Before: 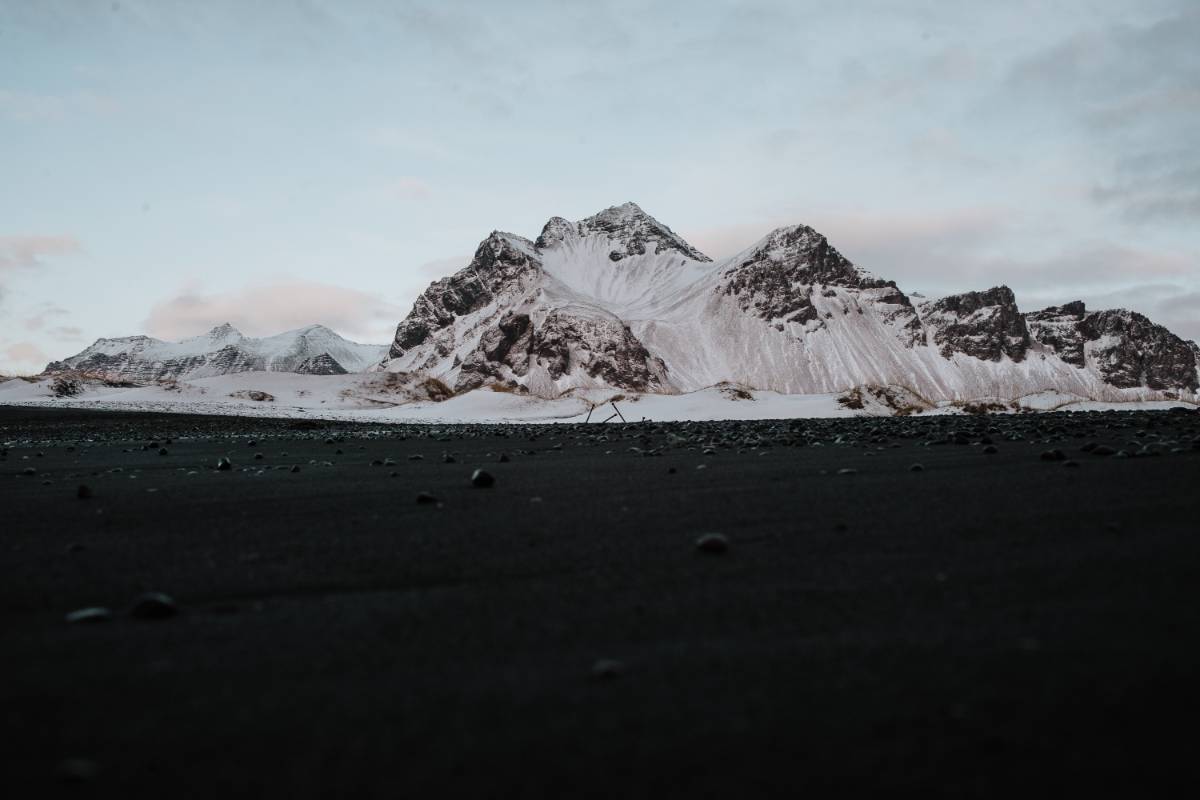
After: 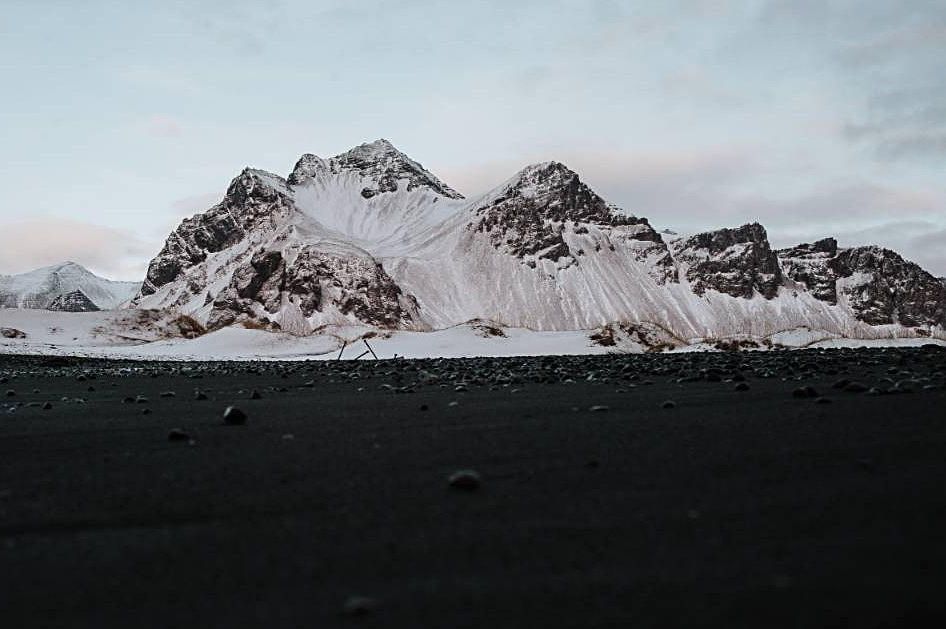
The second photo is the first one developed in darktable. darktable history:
sharpen: amount 0.478
crop and rotate: left 20.74%, top 7.912%, right 0.375%, bottom 13.378%
exposure: exposure 0.078 EV, compensate highlight preservation false
